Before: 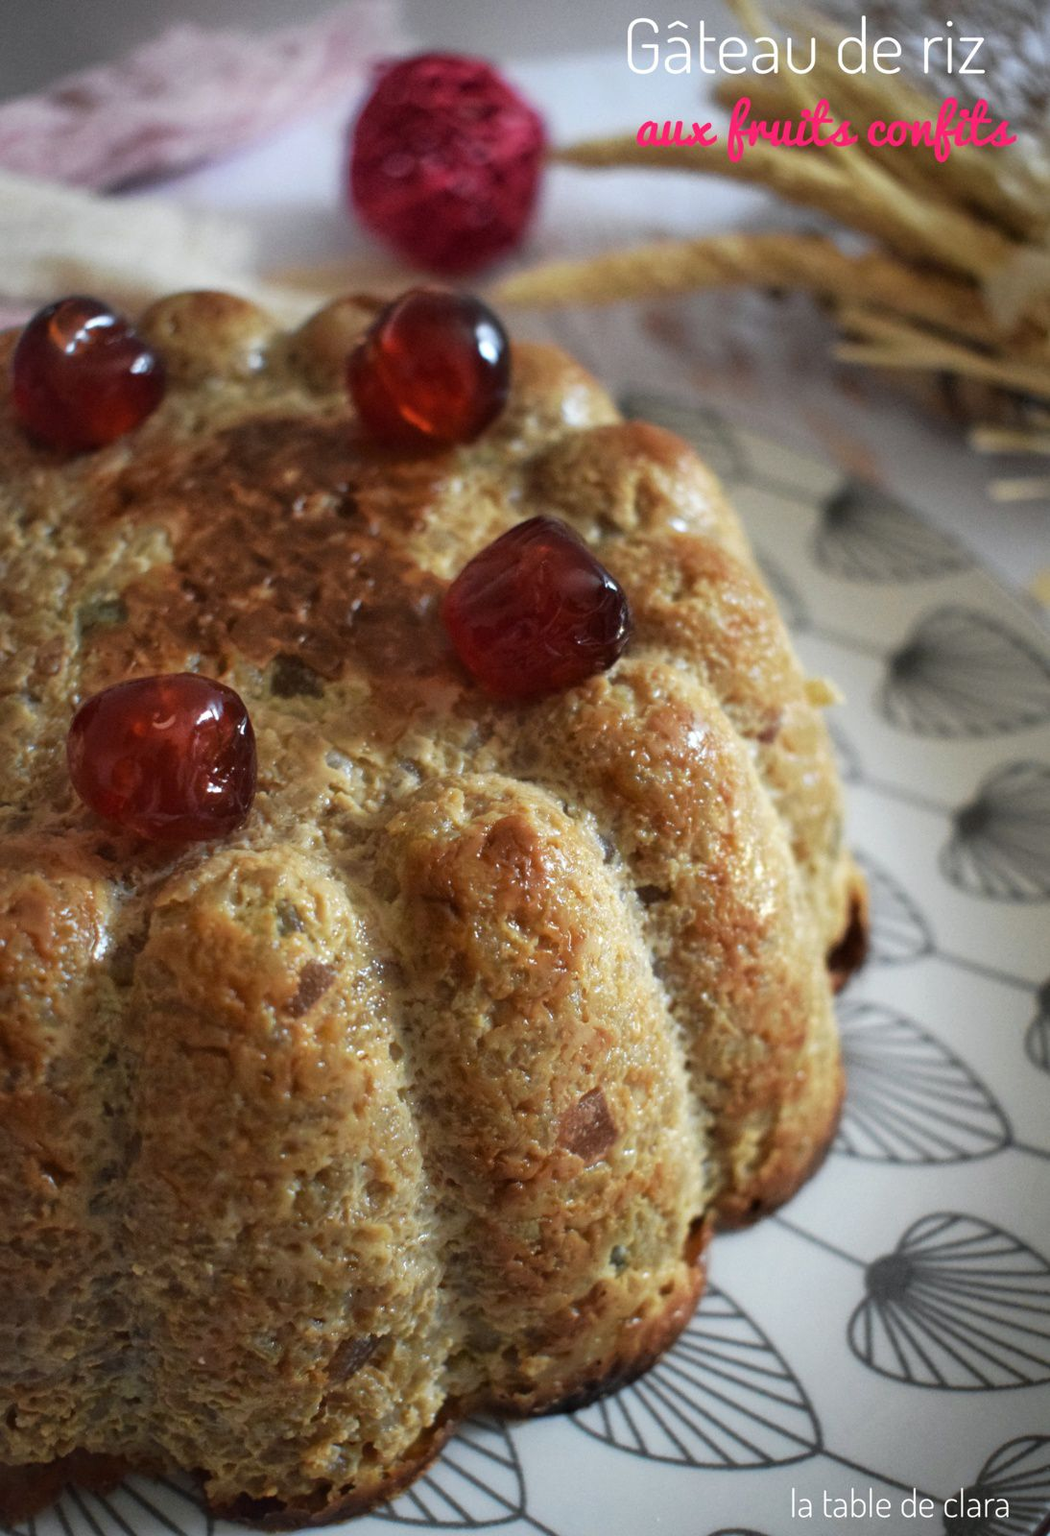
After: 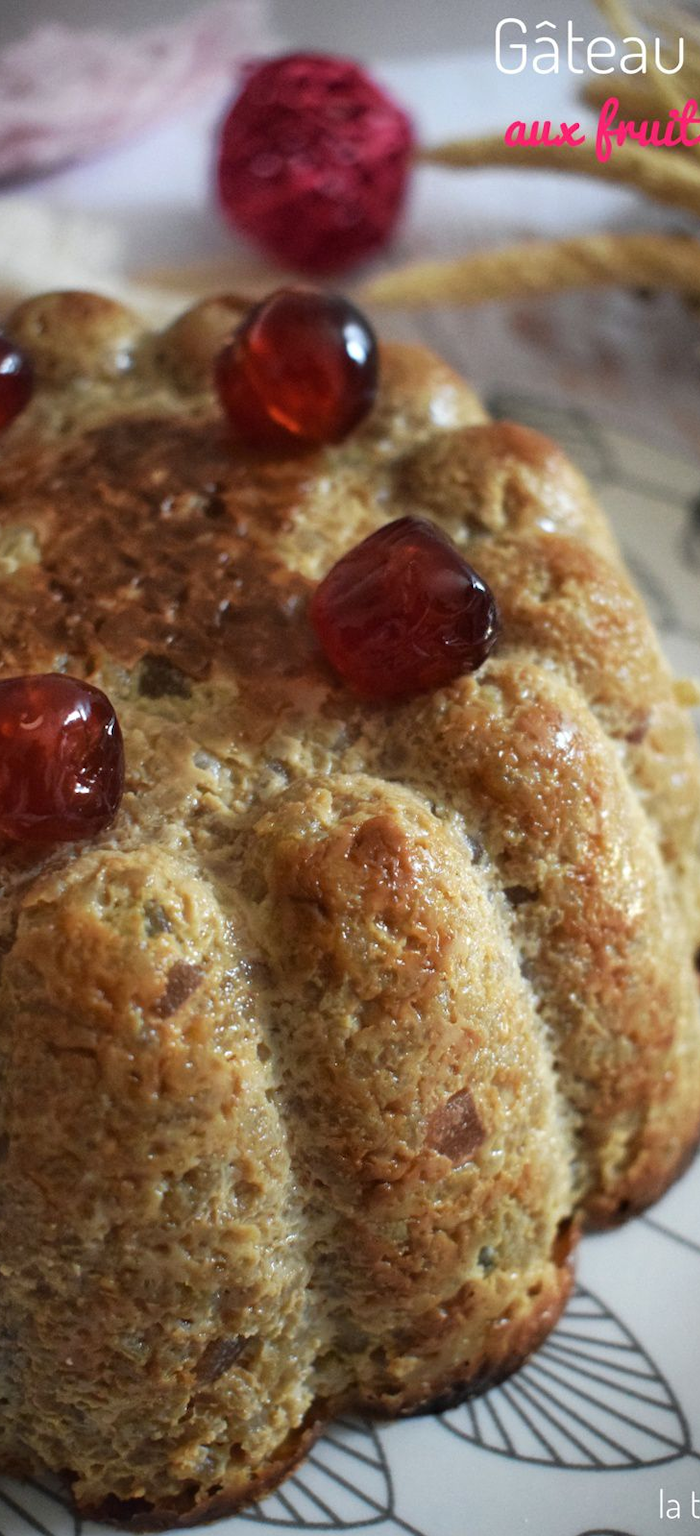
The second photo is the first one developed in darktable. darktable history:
color balance: mode lift, gamma, gain (sRGB)
crop and rotate: left 12.648%, right 20.685%
